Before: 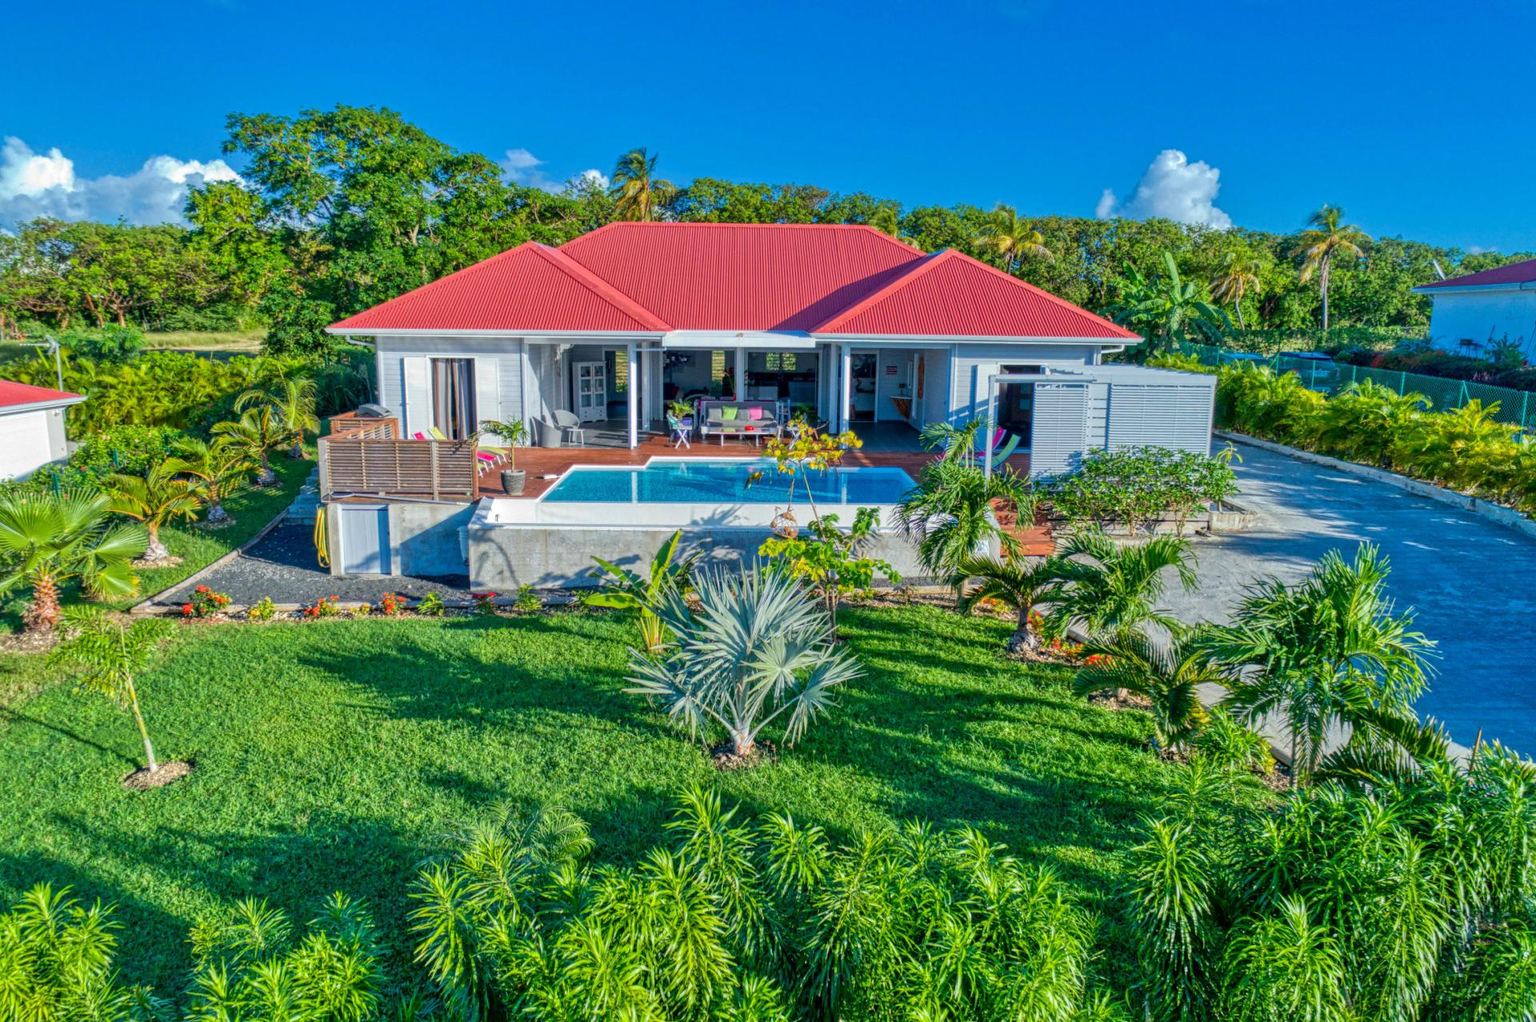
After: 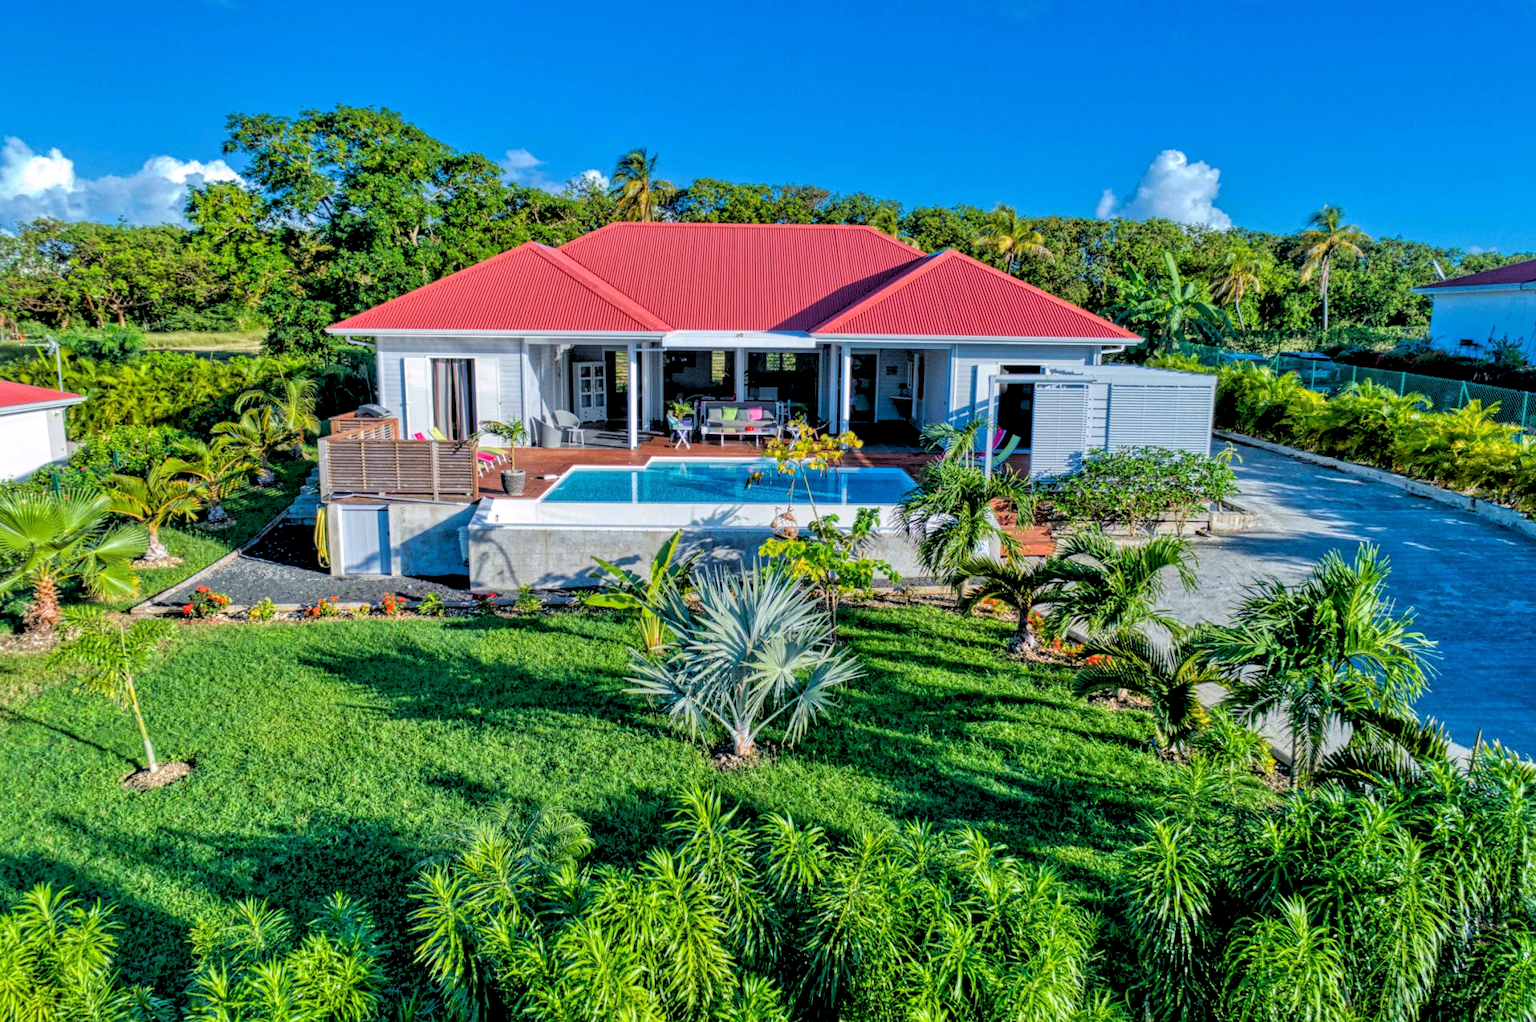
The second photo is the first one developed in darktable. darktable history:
rgb levels: levels [[0.029, 0.461, 0.922], [0, 0.5, 1], [0, 0.5, 1]]
white balance: red 1.009, blue 1.027
